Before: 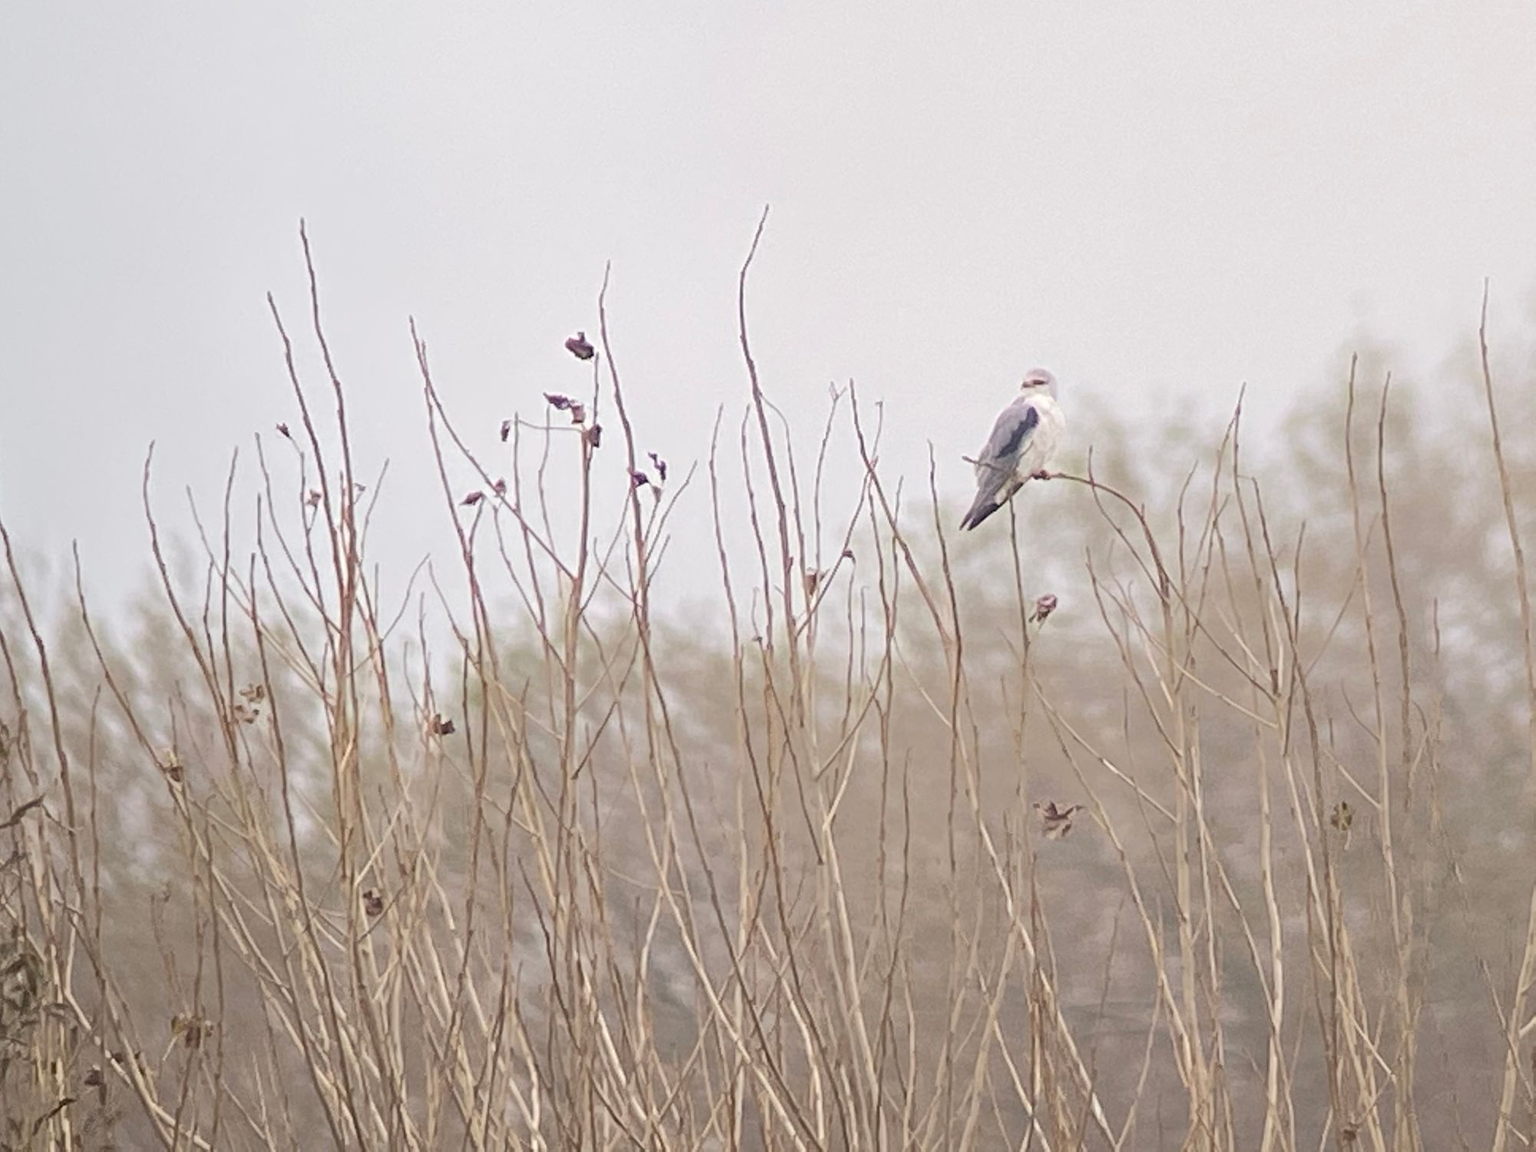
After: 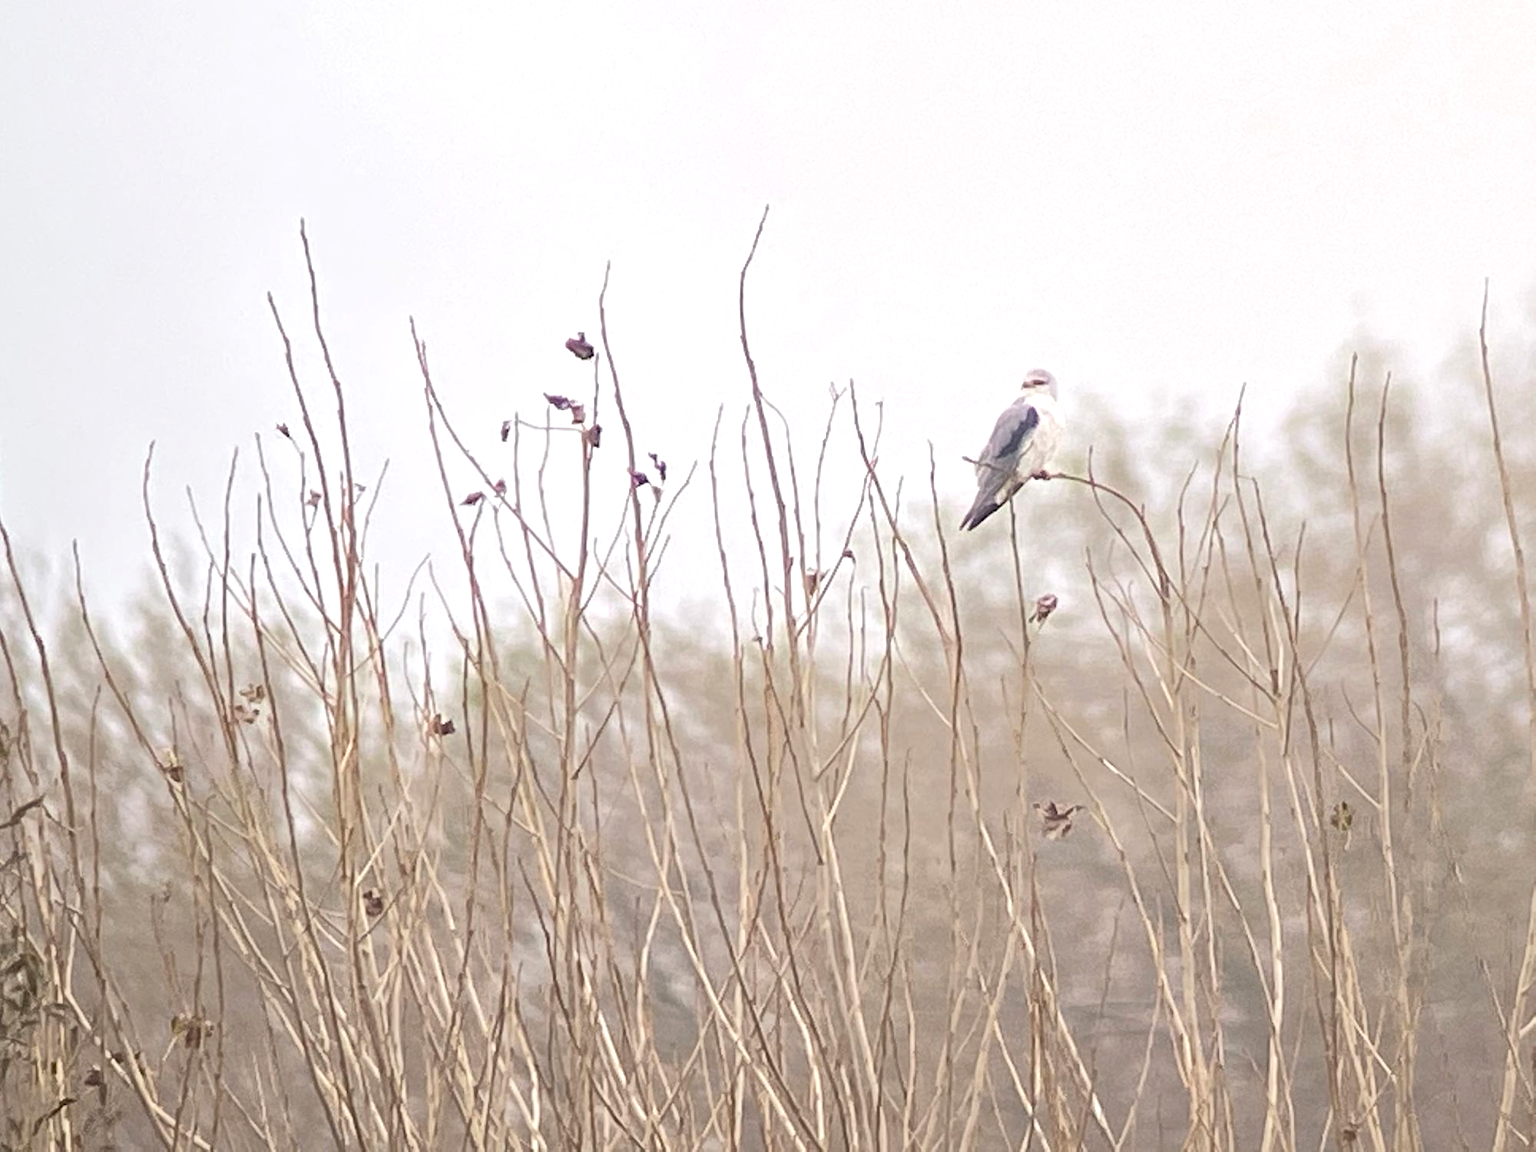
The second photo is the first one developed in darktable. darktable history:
local contrast: mode bilateral grid, contrast 20, coarseness 50, detail 120%, midtone range 0.2
exposure: exposure 0.376 EV, compensate highlight preservation false
